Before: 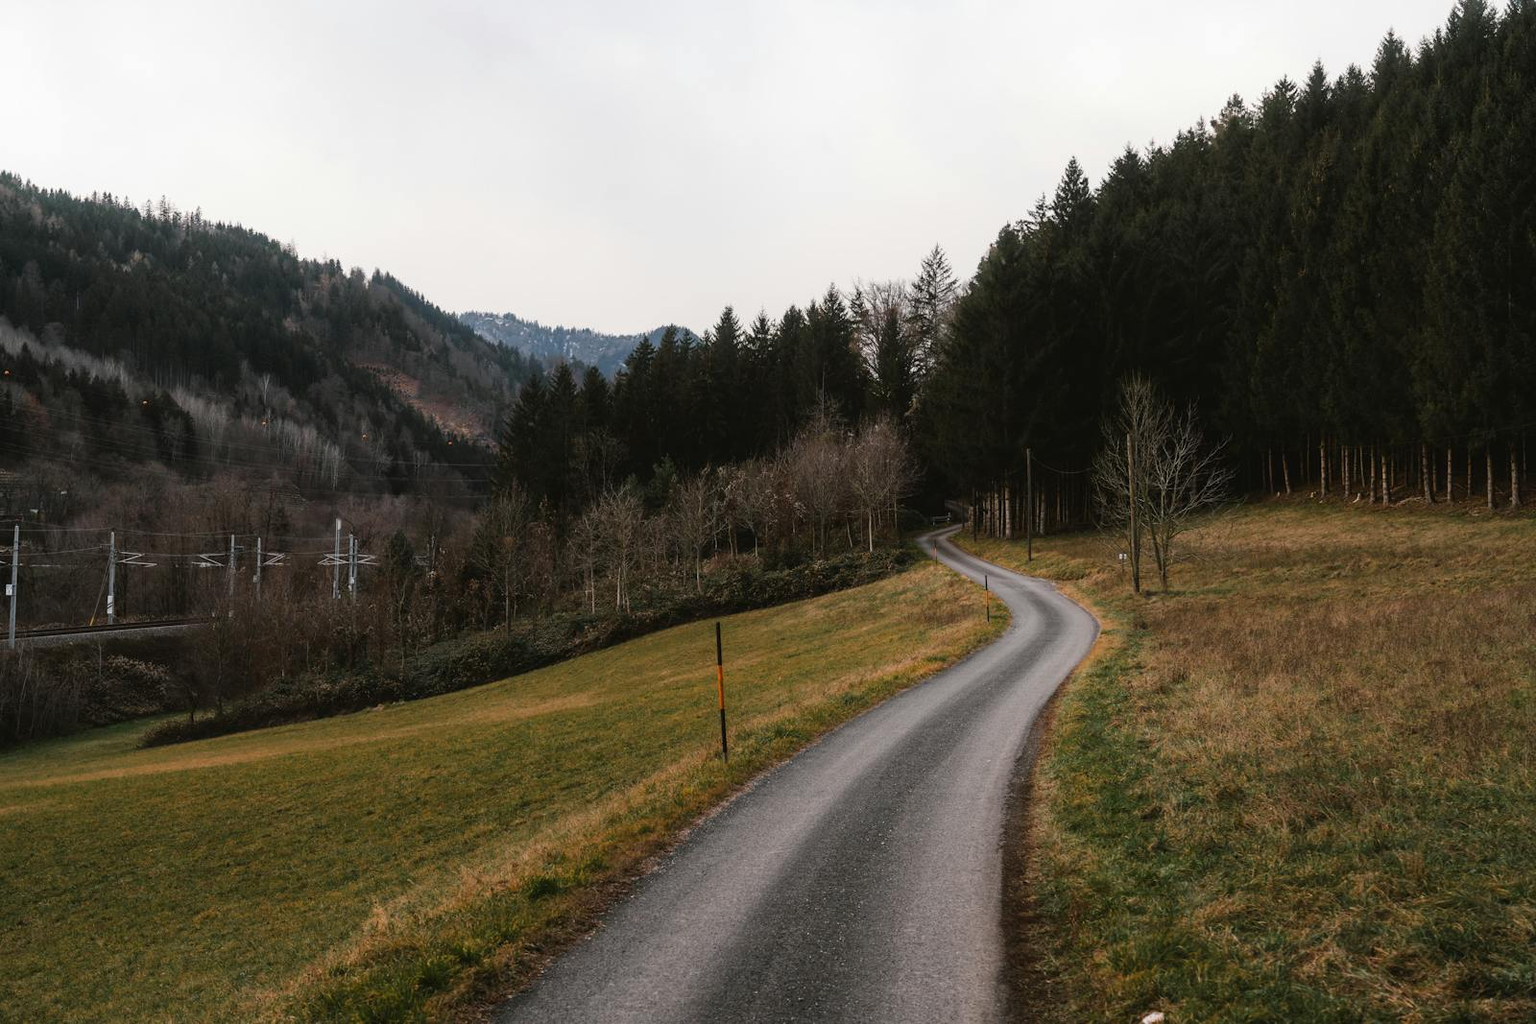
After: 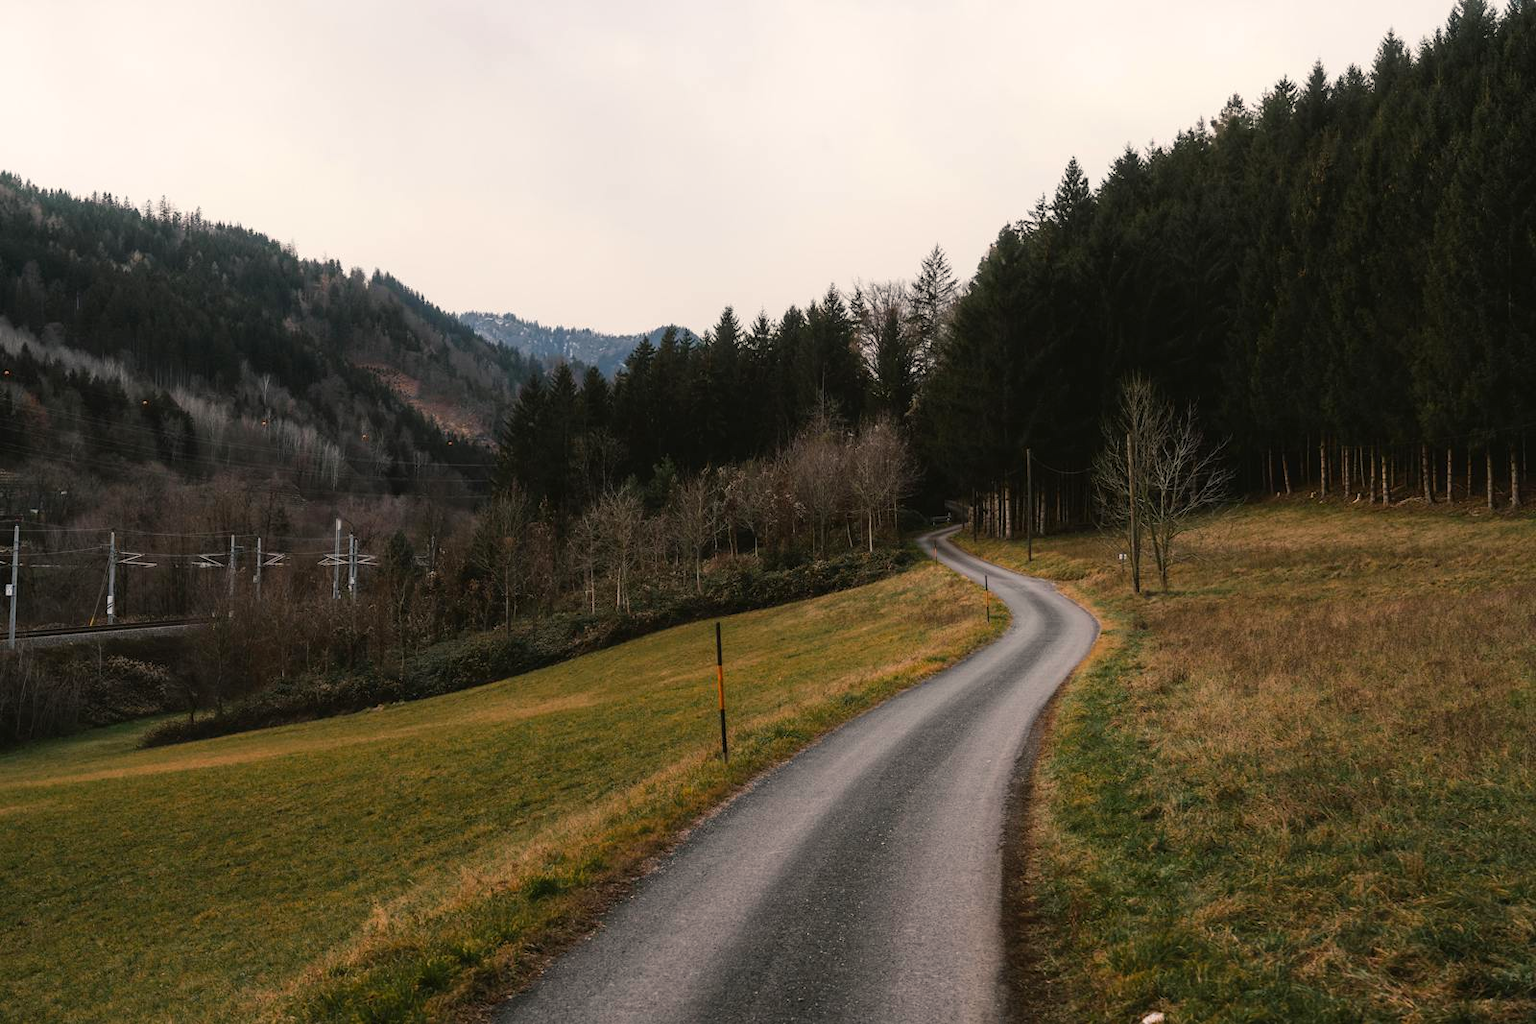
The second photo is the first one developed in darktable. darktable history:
color balance rgb: highlights gain › chroma 2.055%, highlights gain › hue 63.6°, perceptual saturation grading › global saturation -0.428%, global vibrance 20%
